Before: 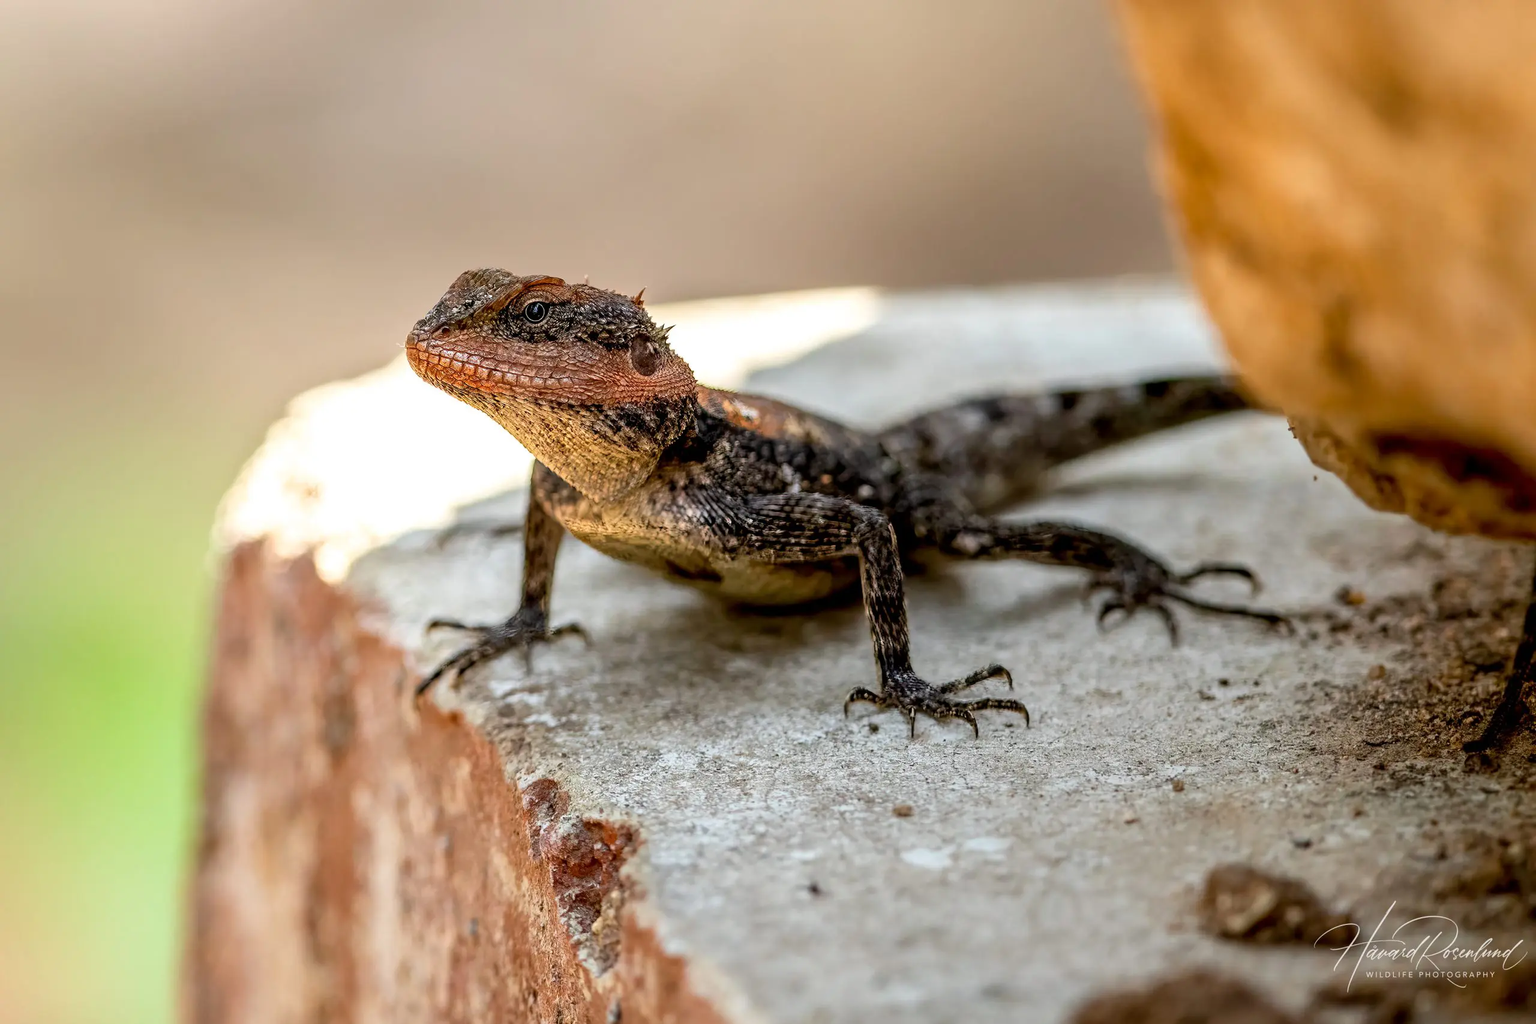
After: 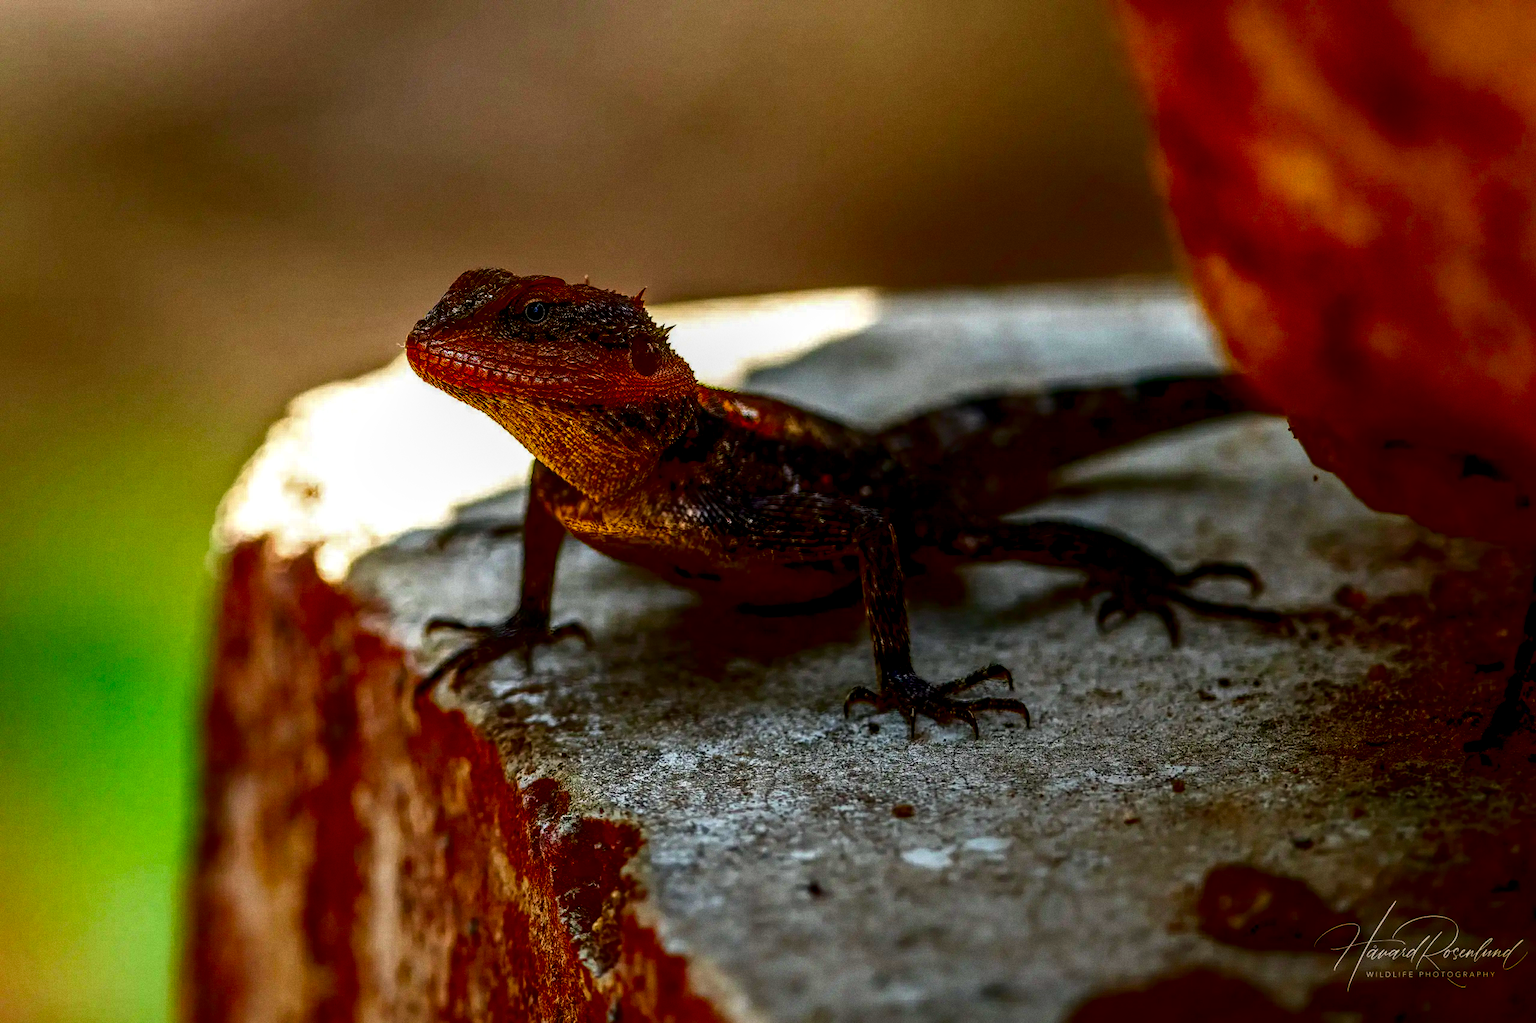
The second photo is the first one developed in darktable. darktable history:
local contrast: detail 130%
grain: coarseness 0.47 ISO
contrast brightness saturation: brightness -1, saturation 1
